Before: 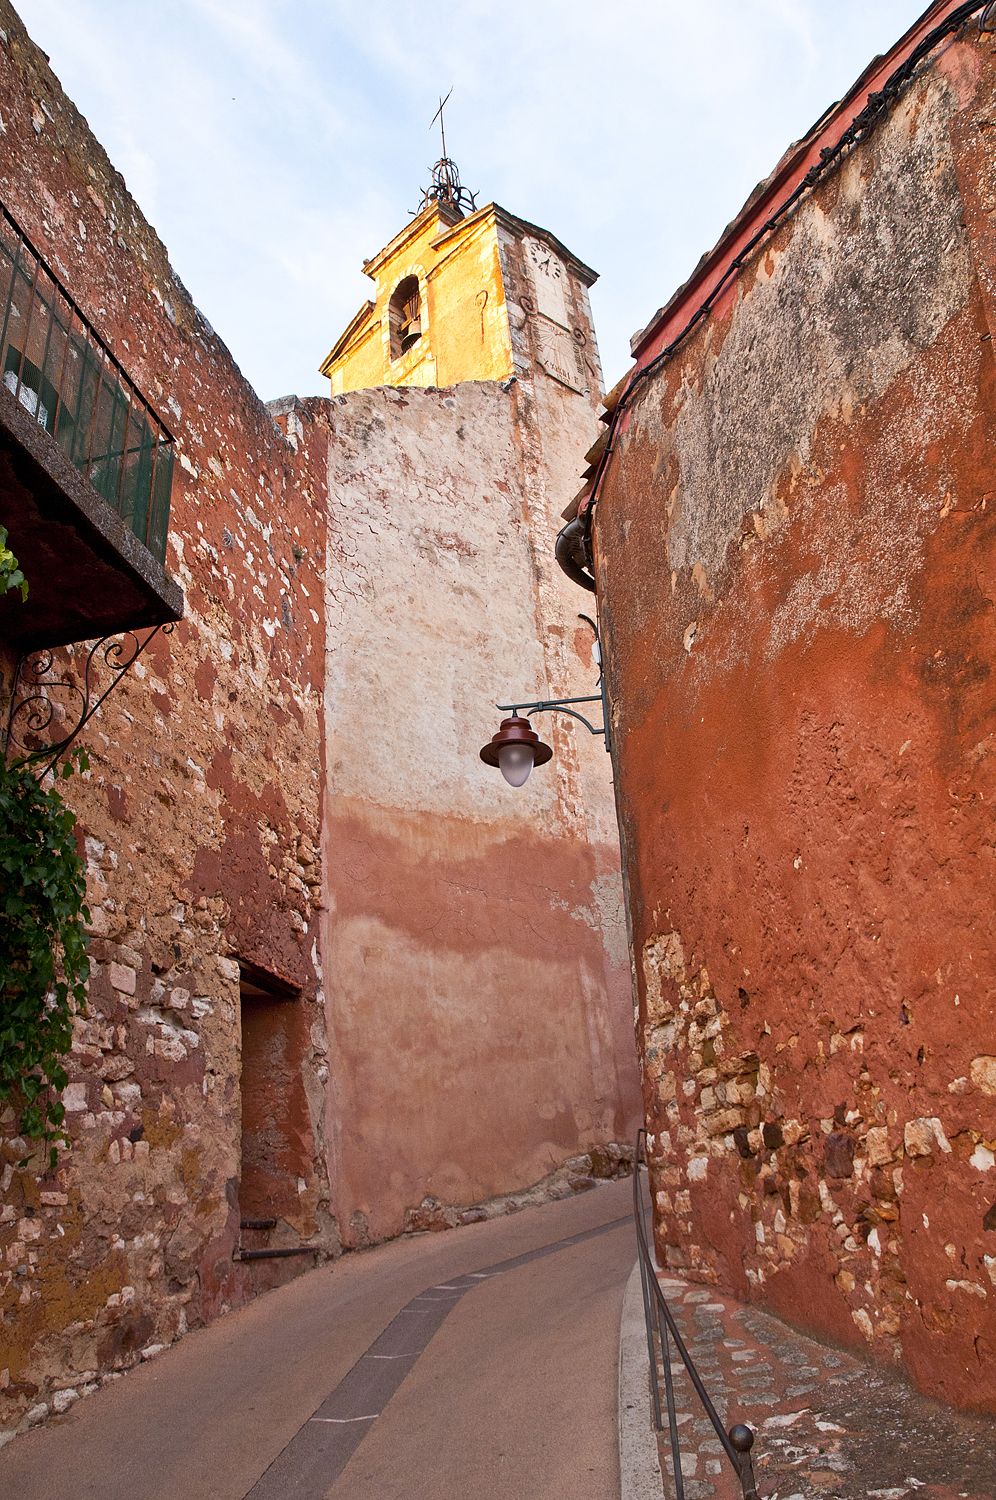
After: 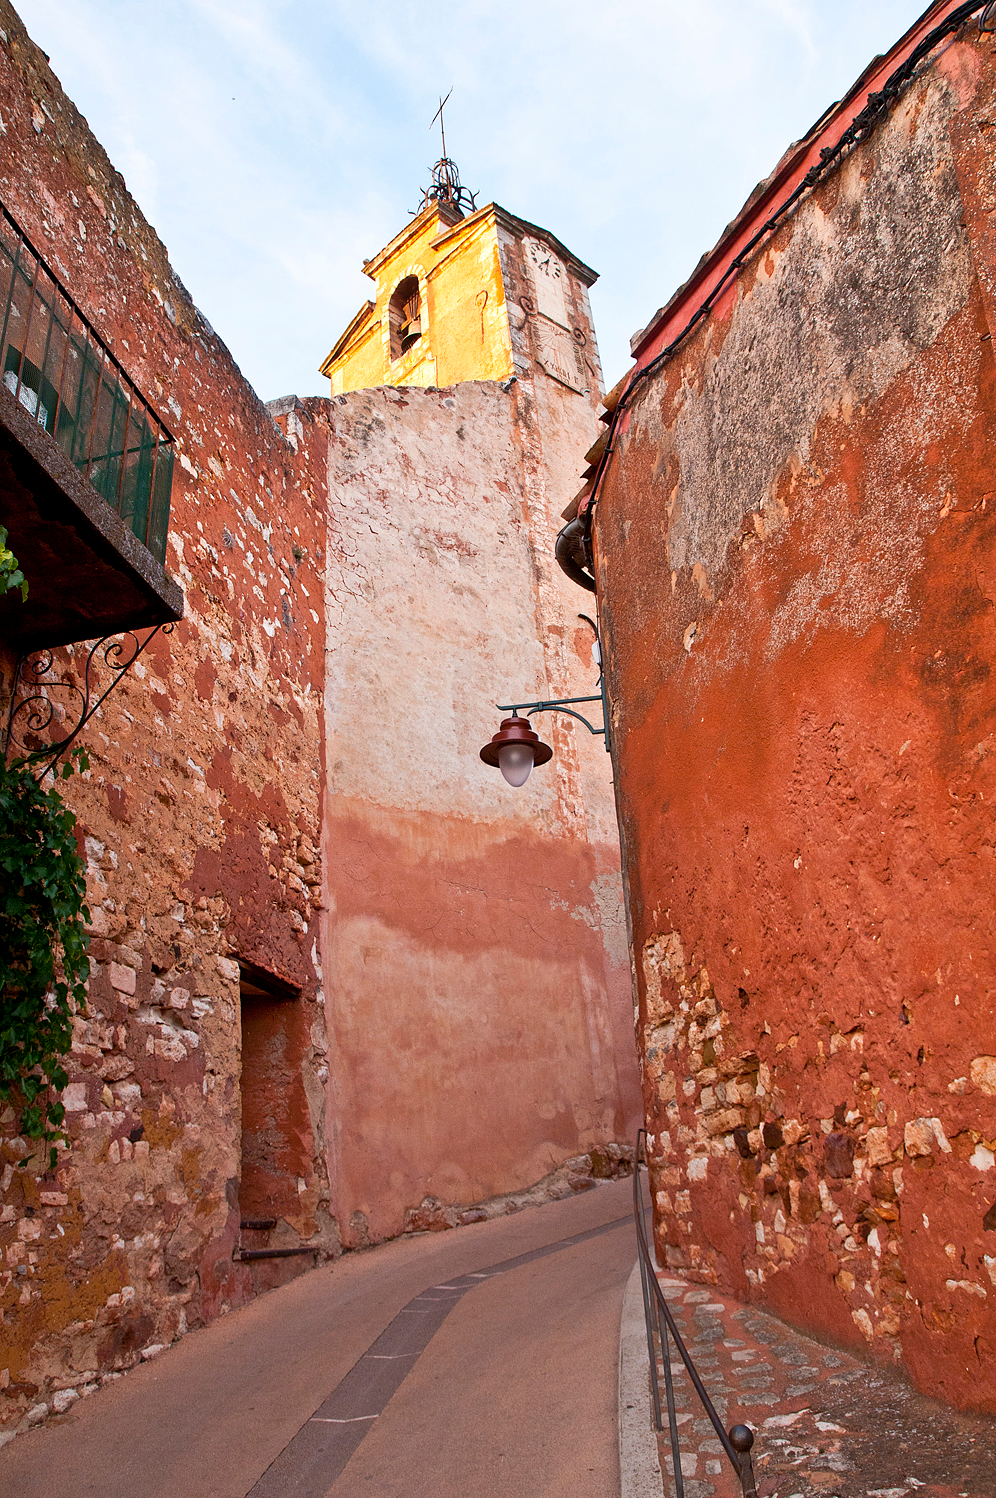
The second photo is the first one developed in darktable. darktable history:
crop: bottom 0.072%
exposure: compensate highlight preservation false
